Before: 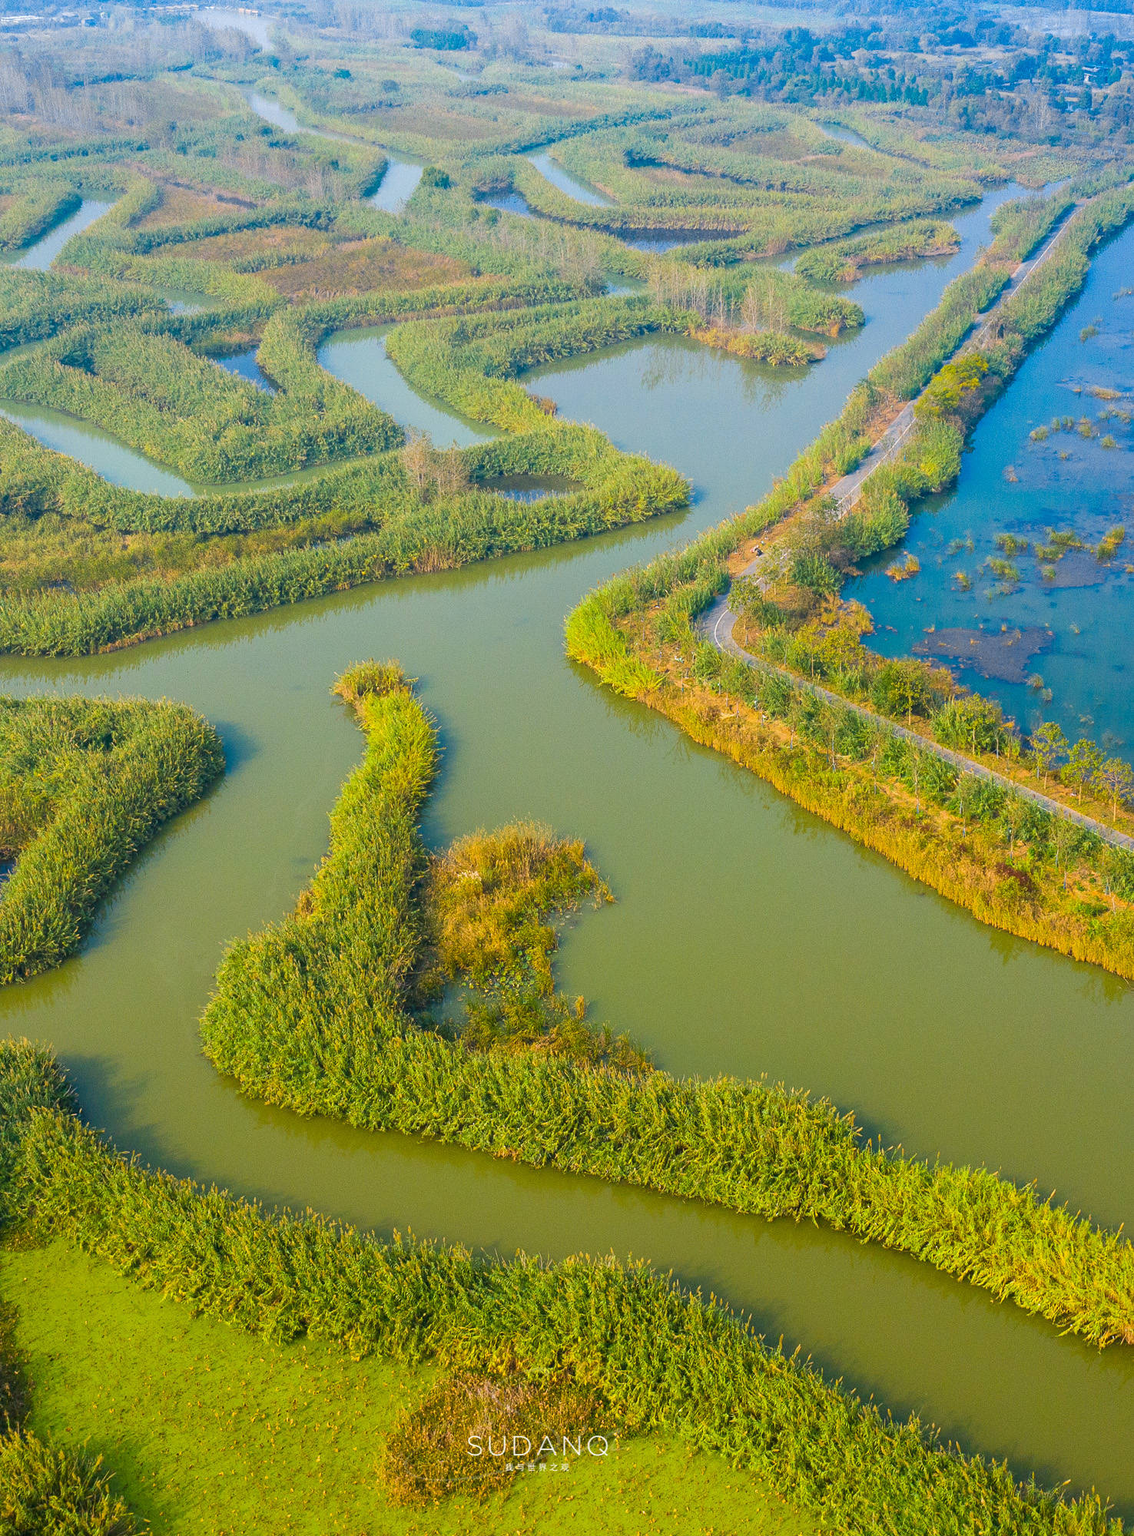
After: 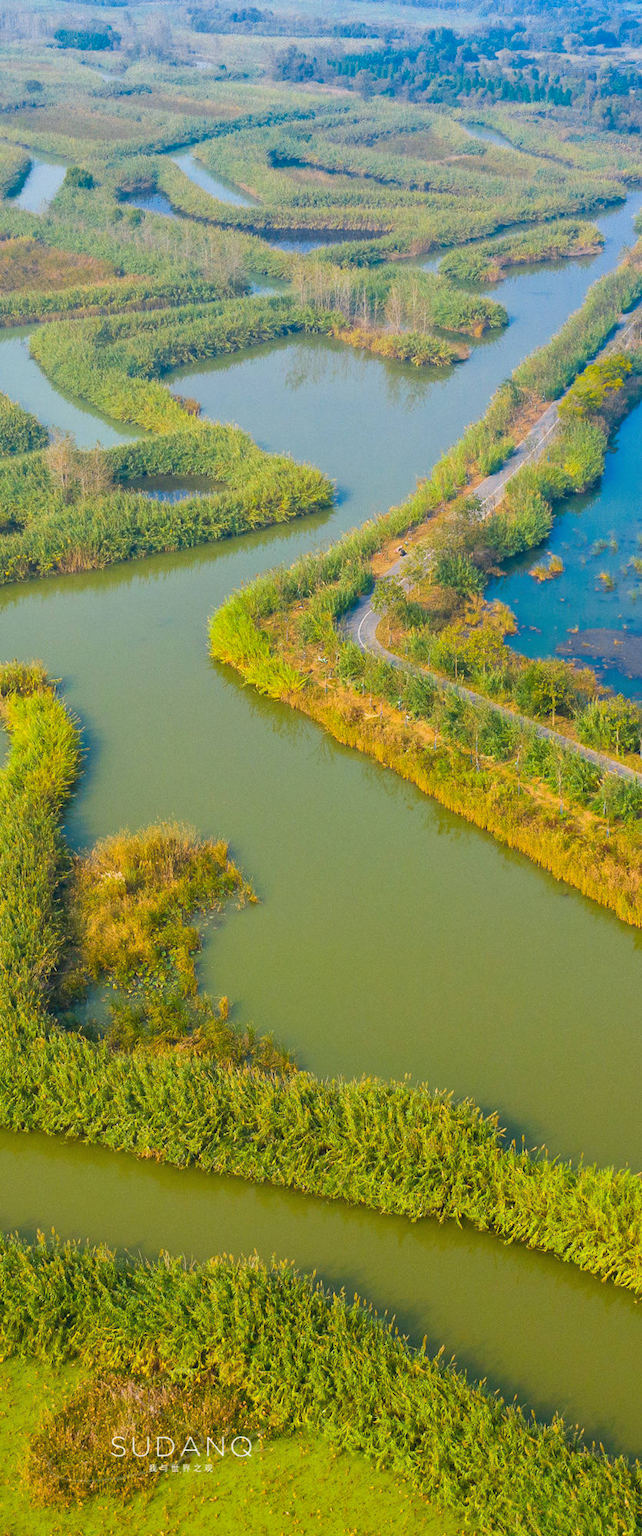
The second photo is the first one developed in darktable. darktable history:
contrast equalizer: y [[0.5 ×4, 0.467, 0.376], [0.5 ×6], [0.5 ×6], [0 ×6], [0 ×6]]
crop: left 31.458%, top 0%, right 11.876%
shadows and highlights: white point adjustment 1, soften with gaussian
